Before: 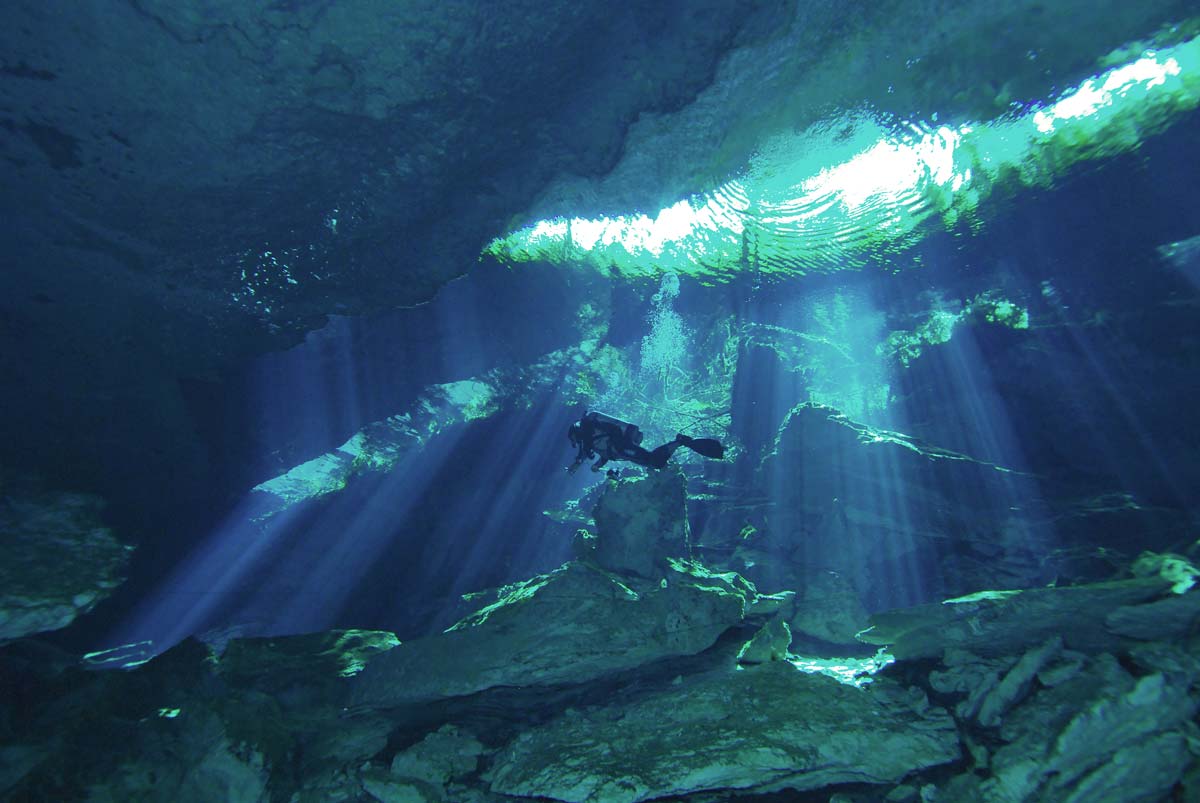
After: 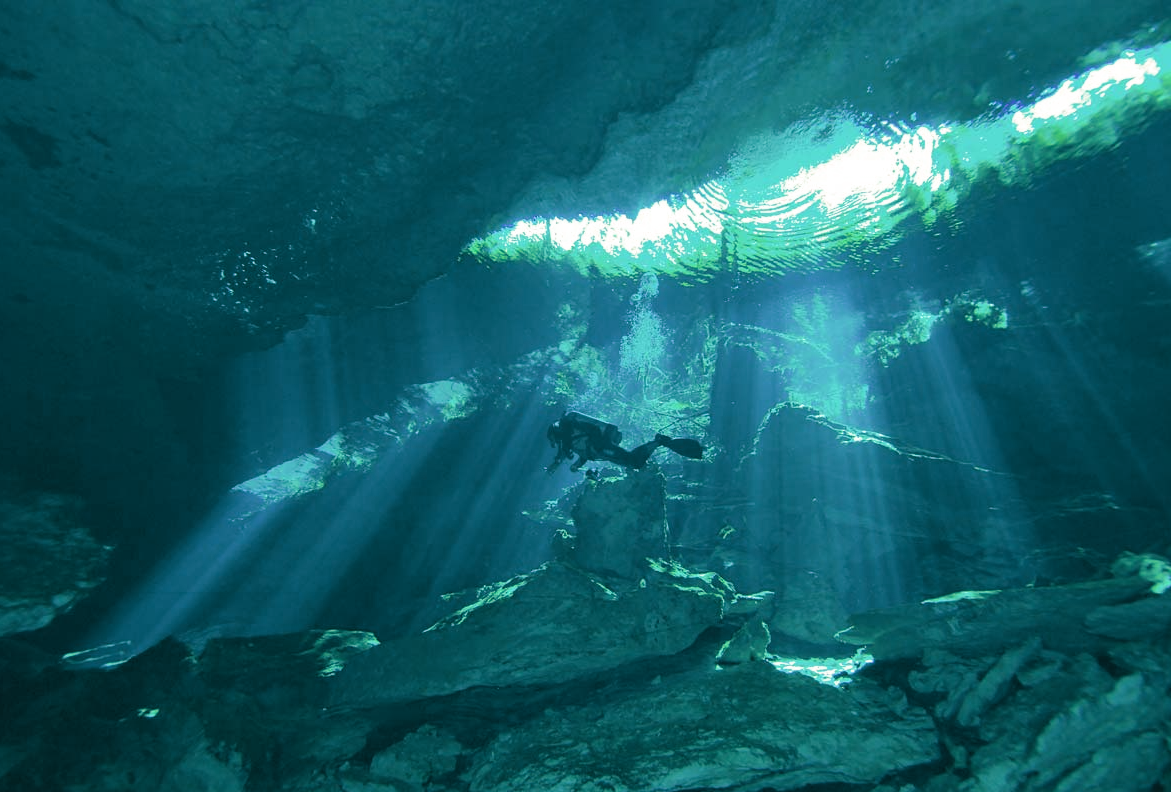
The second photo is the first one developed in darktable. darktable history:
split-toning: shadows › hue 186.43°, highlights › hue 49.29°, compress 30.29%
crop and rotate: left 1.774%, right 0.633%, bottom 1.28%
